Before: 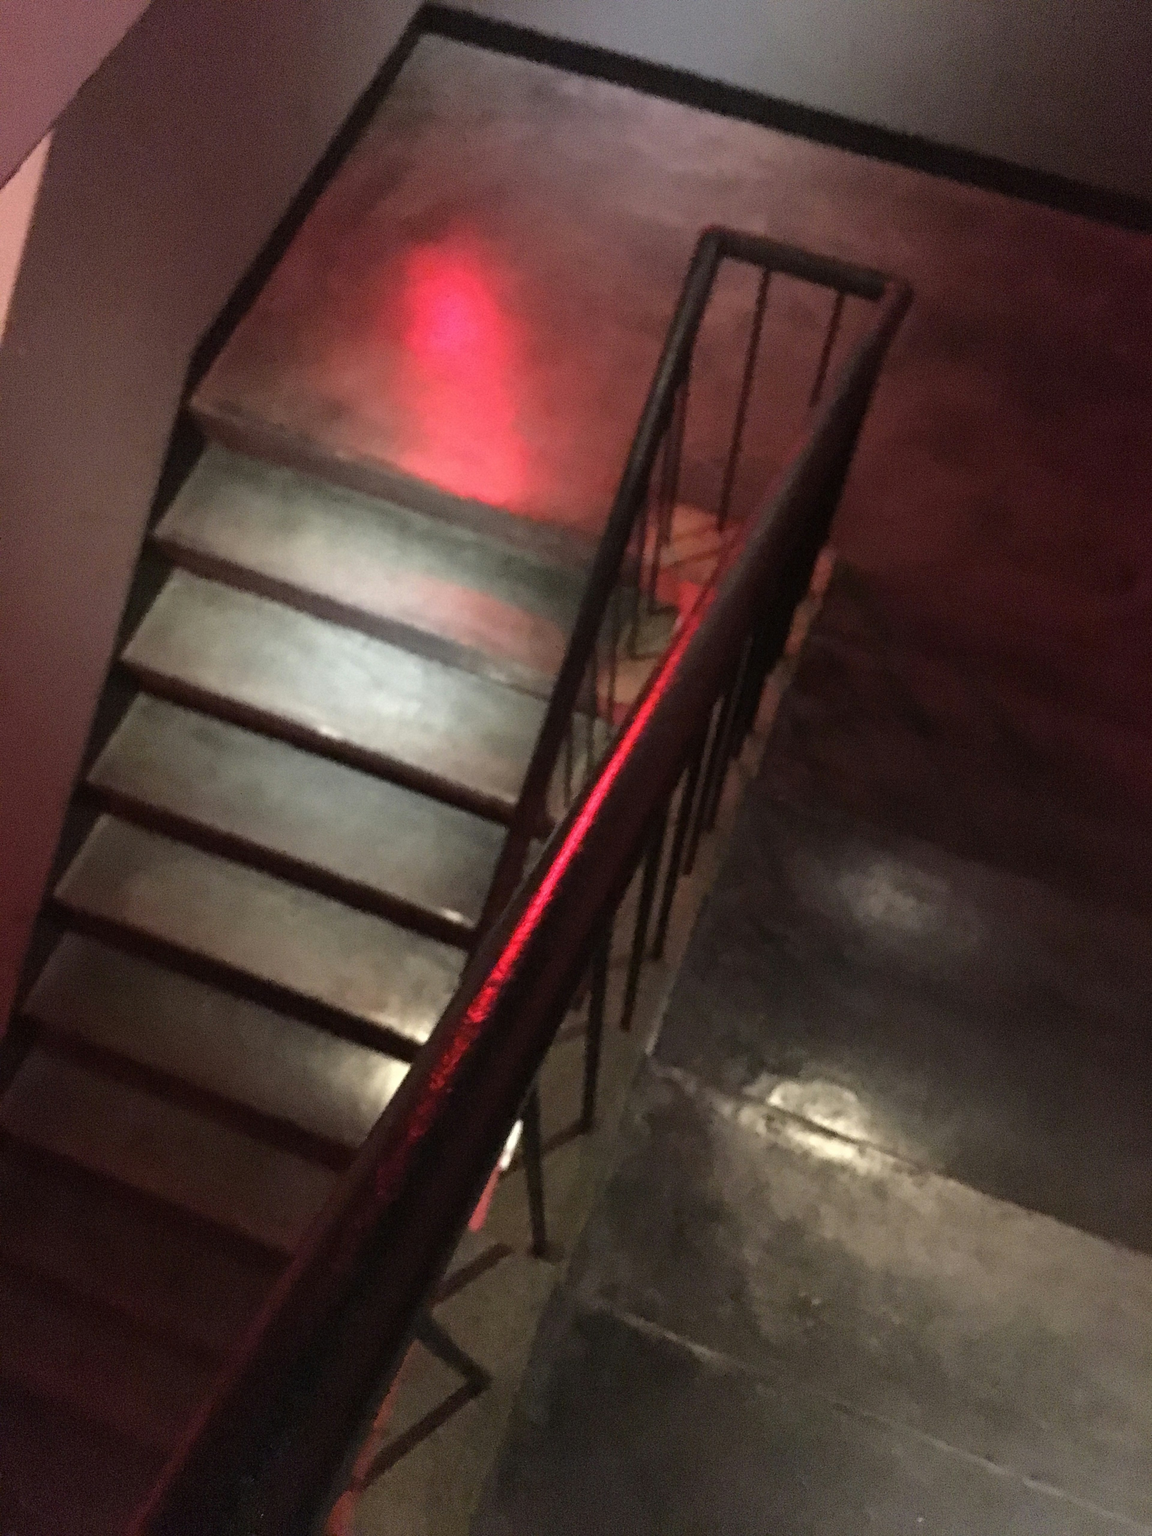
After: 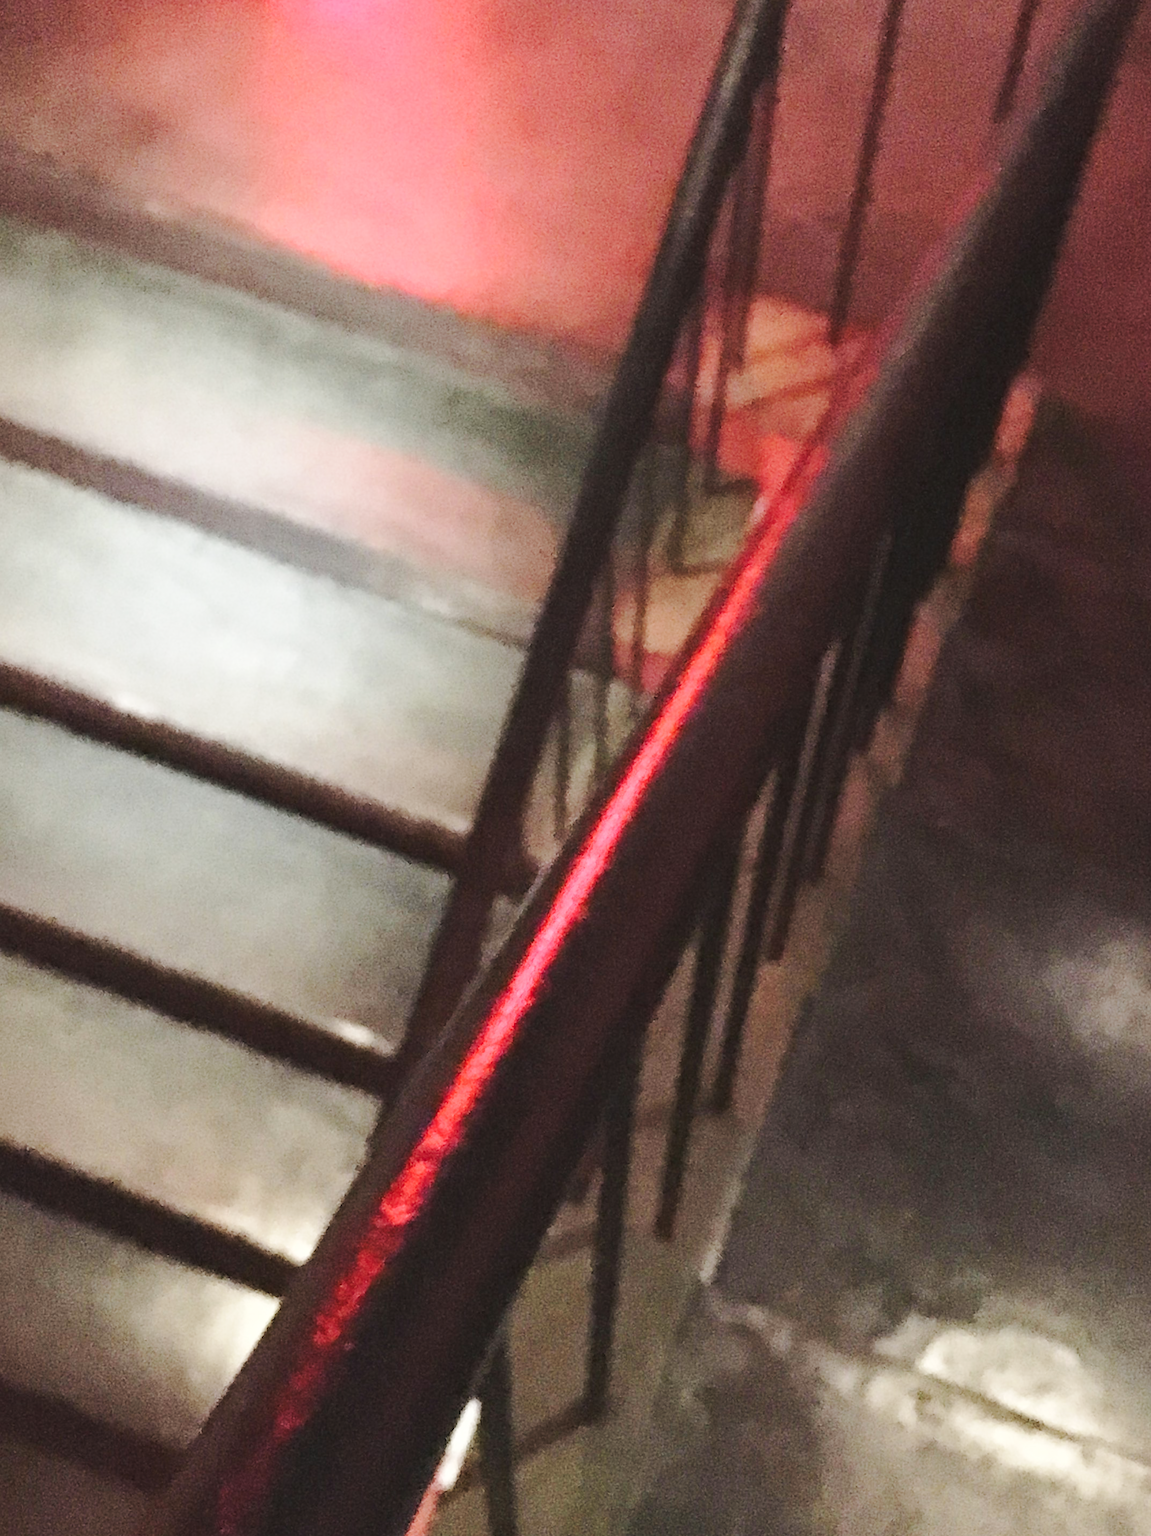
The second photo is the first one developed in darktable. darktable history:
exposure: compensate highlight preservation false
base curve: curves: ch0 [(0, 0.007) (0.028, 0.063) (0.121, 0.311) (0.46, 0.743) (0.859, 0.957) (1, 1)], preserve colors none
crop and rotate: left 22.13%, top 22.054%, right 22.026%, bottom 22.102%
